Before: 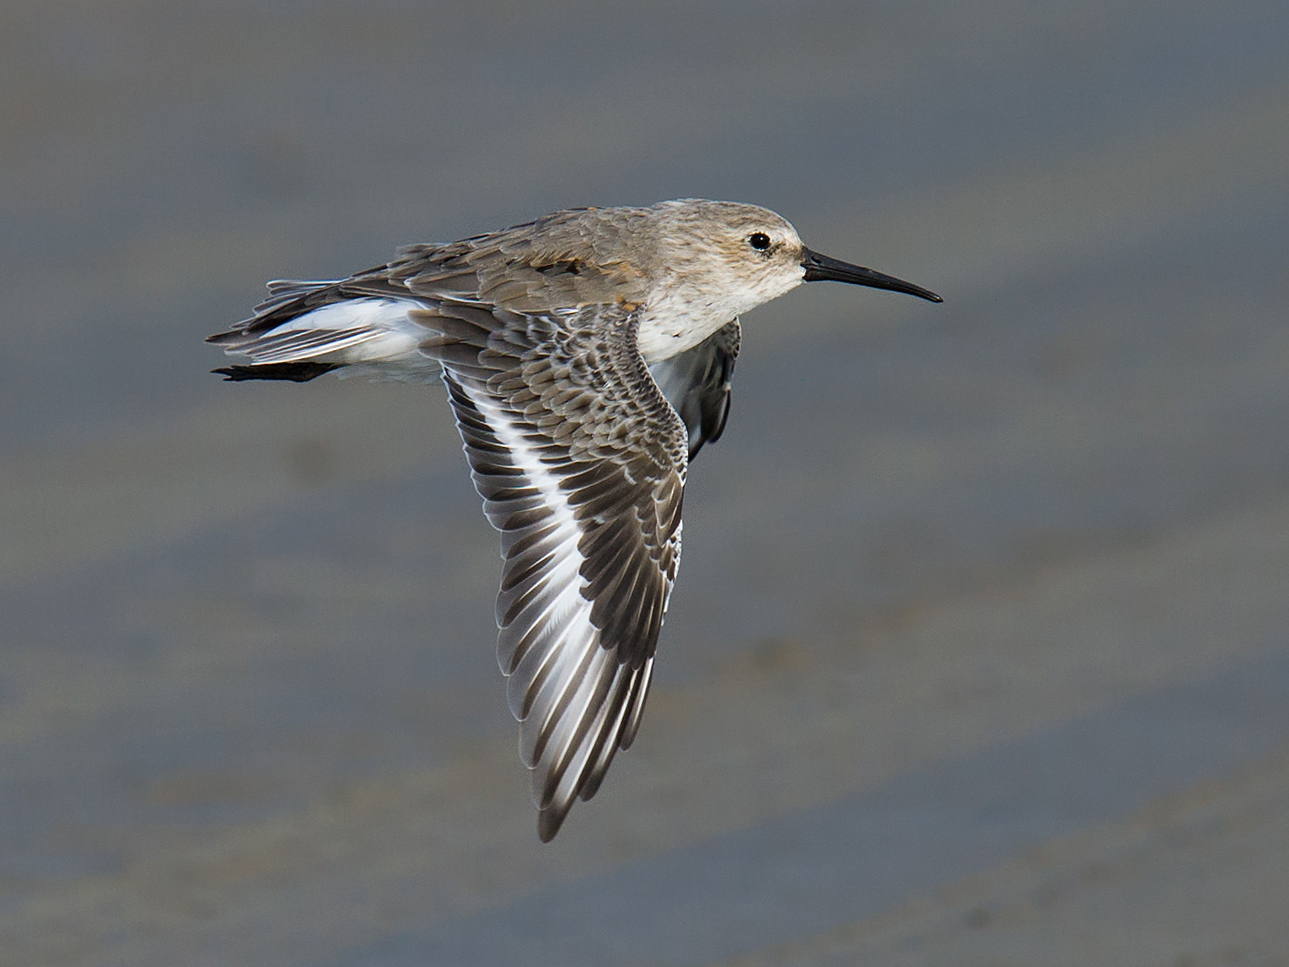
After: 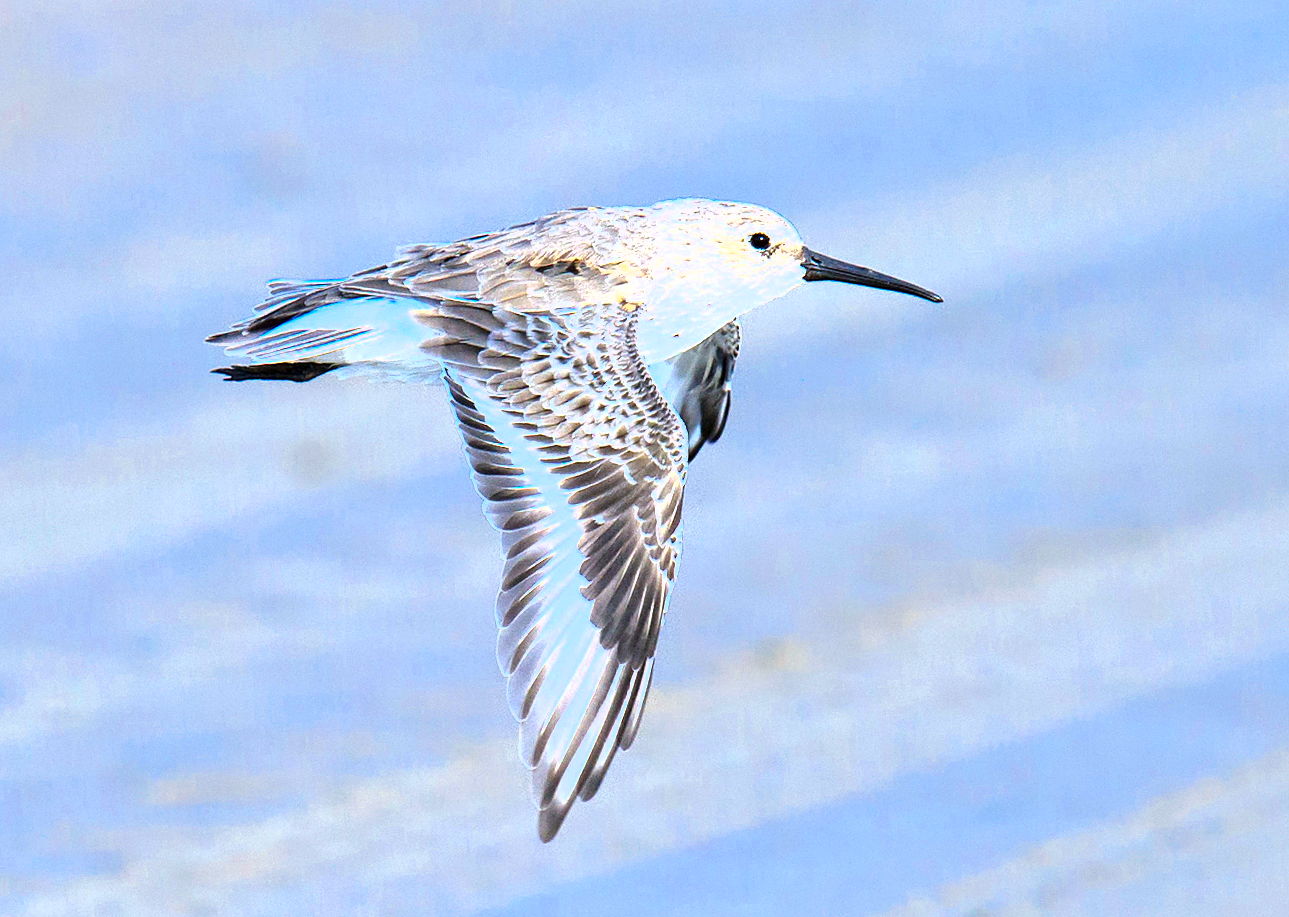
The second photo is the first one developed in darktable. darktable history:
color zones: curves: ch0 [(0, 0.613) (0.01, 0.613) (0.245, 0.448) (0.498, 0.529) (0.642, 0.665) (0.879, 0.777) (0.99, 0.613)]; ch1 [(0, 0) (0.143, 0) (0.286, 0) (0.429, 0) (0.571, 0) (0.714, 0) (0.857, 0)], mix -138%
crop and rotate: top 0.012%, bottom 5.073%
exposure: black level correction 0.001, exposure 1.399 EV, compensate highlight preservation false
shadows and highlights: radius 45.68, white point adjustment 6.57, compress 79.62%, soften with gaussian
tone equalizer: -8 EV -0.717 EV, -7 EV -0.686 EV, -6 EV -0.608 EV, -5 EV -0.384 EV, -3 EV 0.375 EV, -2 EV 0.6 EV, -1 EV 0.688 EV, +0 EV 0.754 EV, mask exposure compensation -0.506 EV
color calibration: illuminant custom, x 0.371, y 0.382, temperature 4283.41 K
